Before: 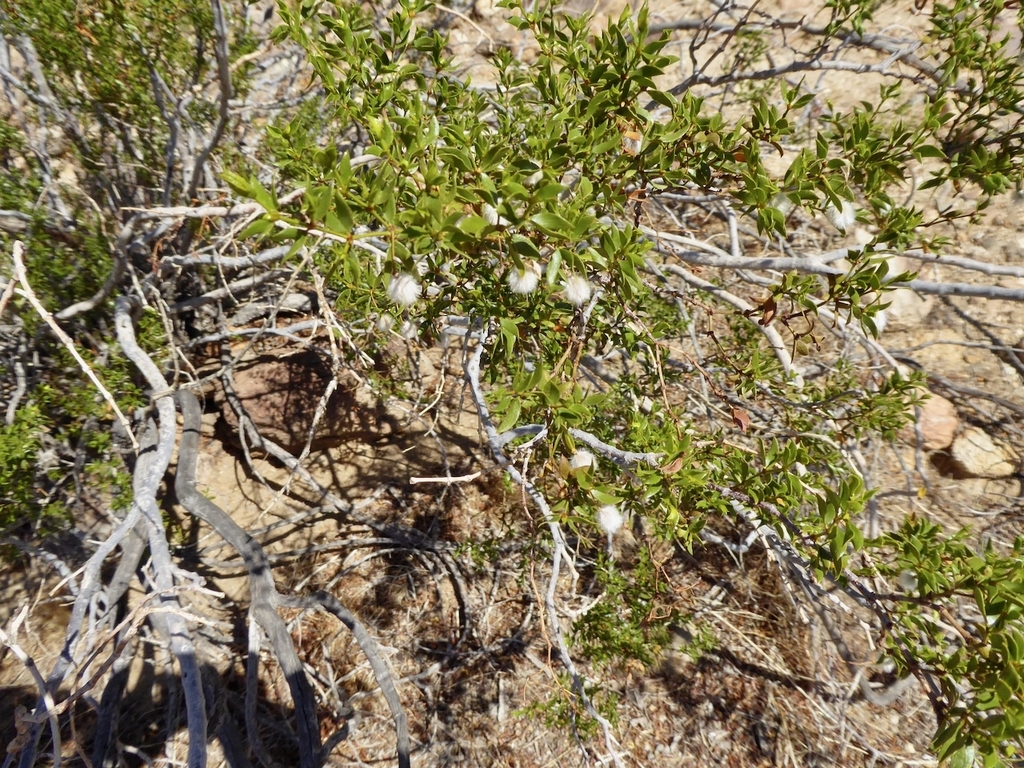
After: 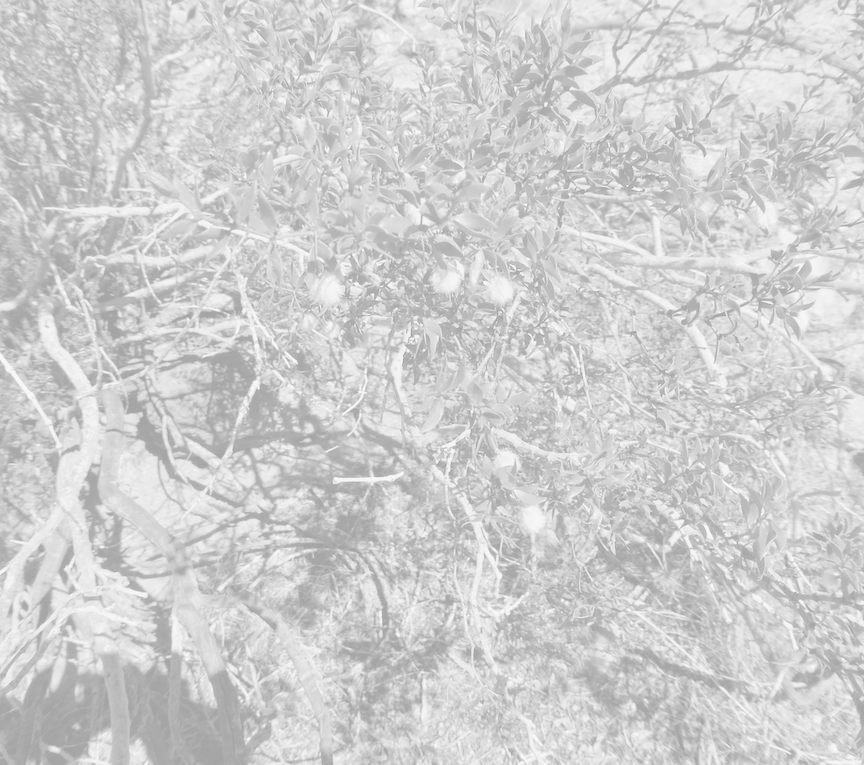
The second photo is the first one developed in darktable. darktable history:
color calibration: illuminant as shot in camera, x 0.366, y 0.378, temperature 4425.7 K, saturation algorithm version 1 (2020)
colorize: hue 331.2°, saturation 75%, source mix 30.28%, lightness 70.52%, version 1
crop: left 7.598%, right 7.873%
color correction: highlights a* 1.12, highlights b* 24.26, shadows a* 15.58, shadows b* 24.26
monochrome: on, module defaults
